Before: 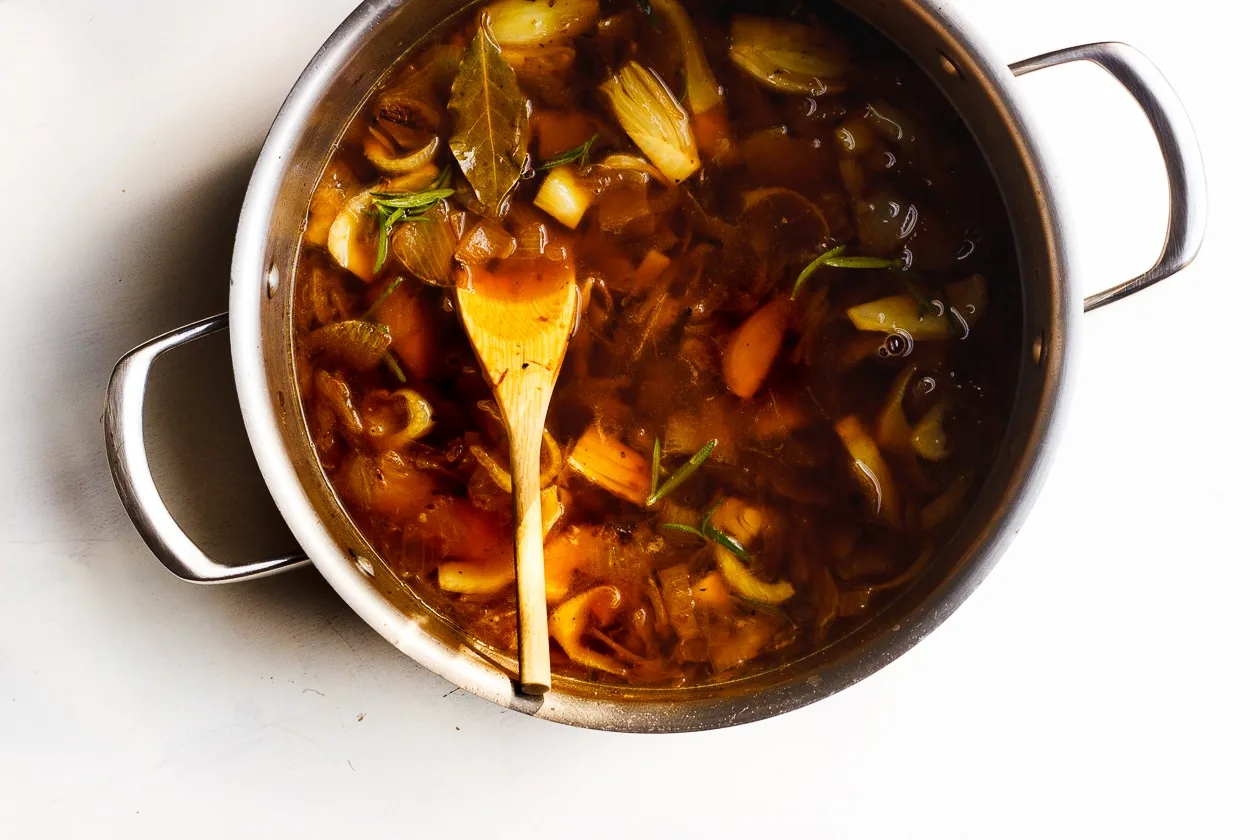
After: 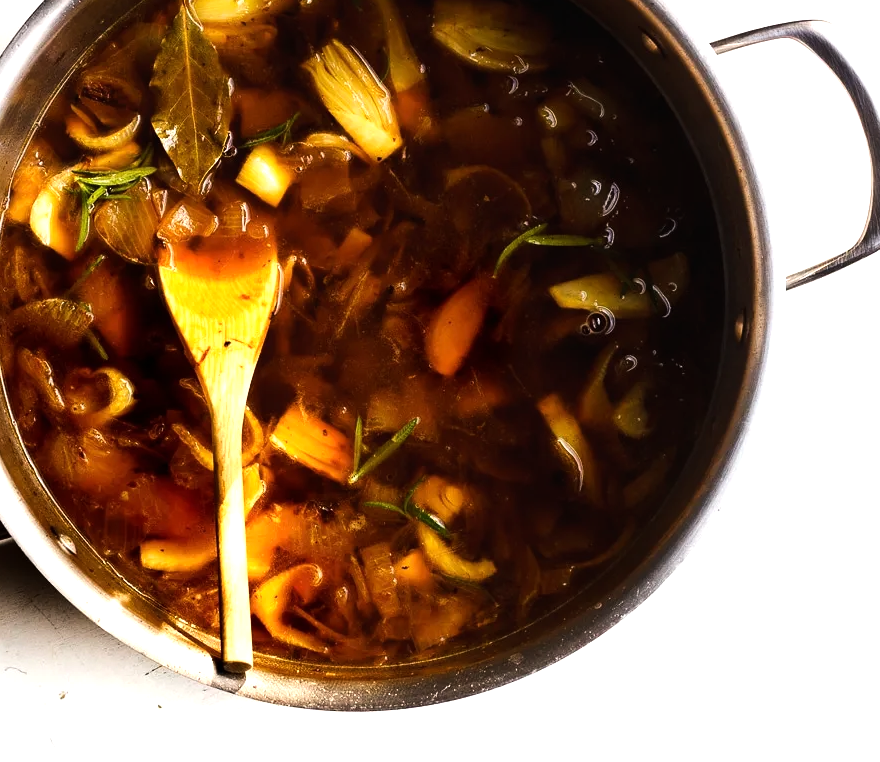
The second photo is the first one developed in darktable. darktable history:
exposure: exposure -0.04 EV, compensate exposure bias true, compensate highlight preservation false
crop and rotate: left 23.676%, top 2.715%, right 6.418%, bottom 6.542%
tone equalizer: -8 EV -0.735 EV, -7 EV -0.666 EV, -6 EV -0.595 EV, -5 EV -0.369 EV, -3 EV 0.389 EV, -2 EV 0.6 EV, -1 EV 0.698 EV, +0 EV 0.764 EV, smoothing diameter 2.21%, edges refinement/feathering 24.38, mask exposure compensation -1.57 EV, filter diffusion 5
